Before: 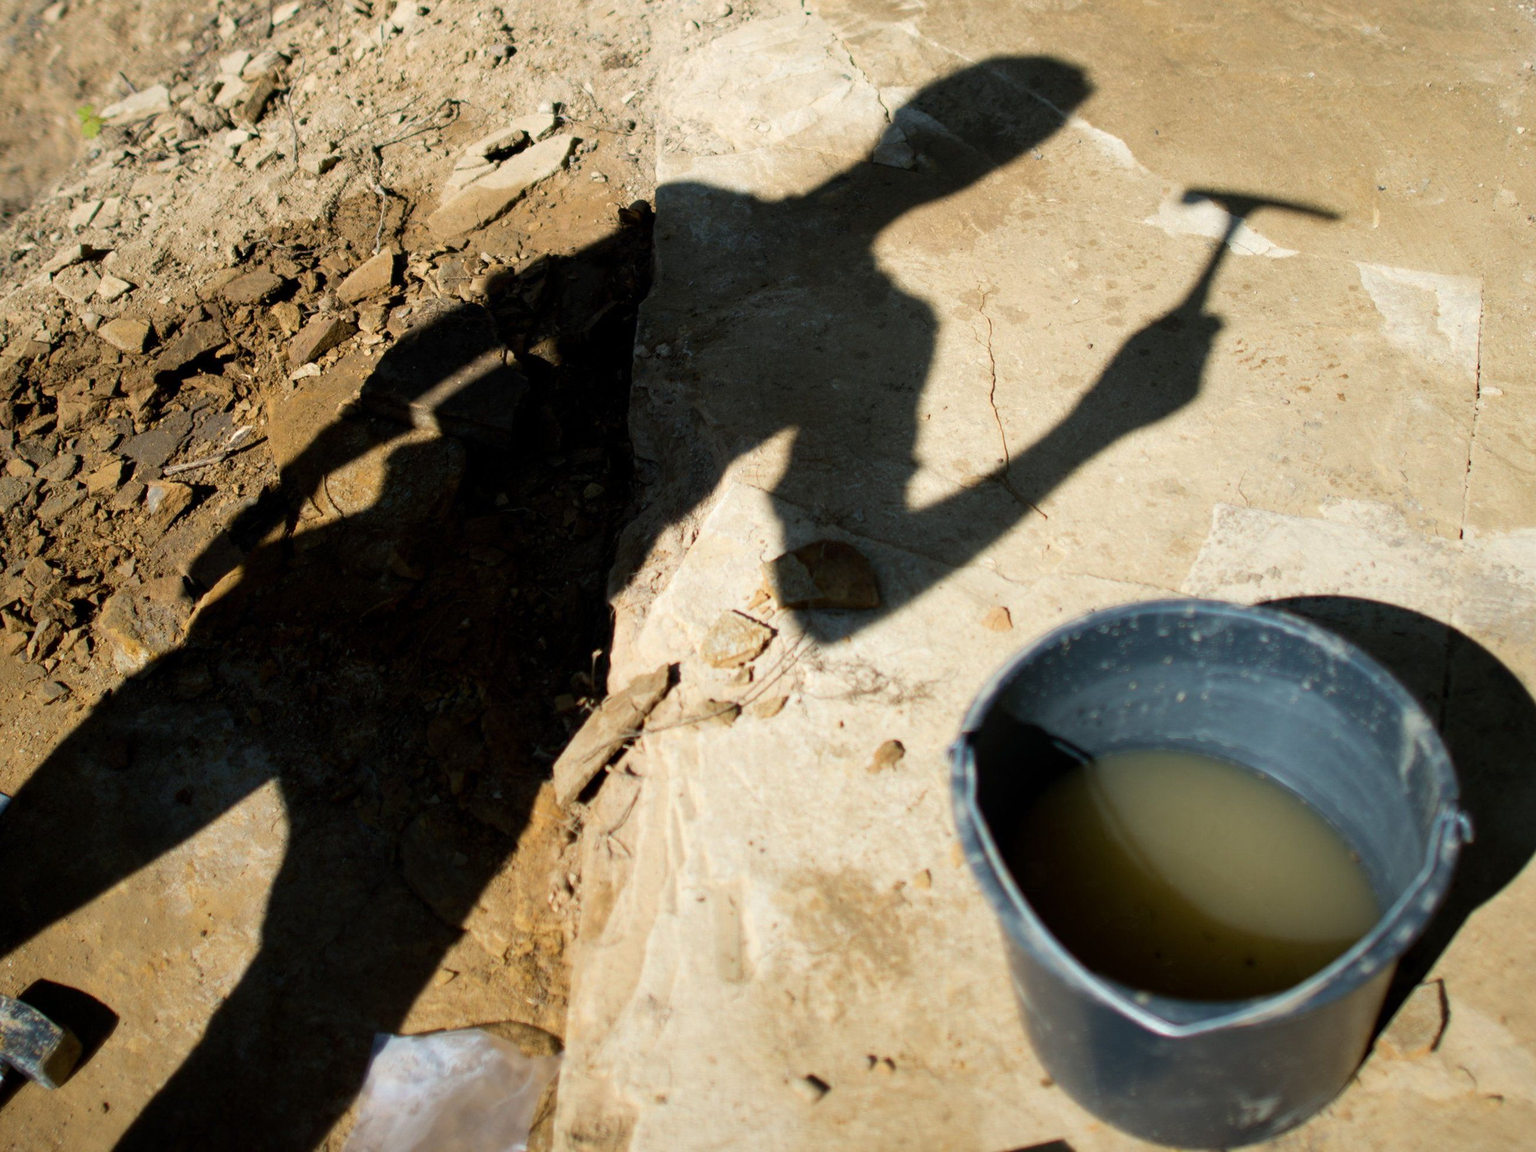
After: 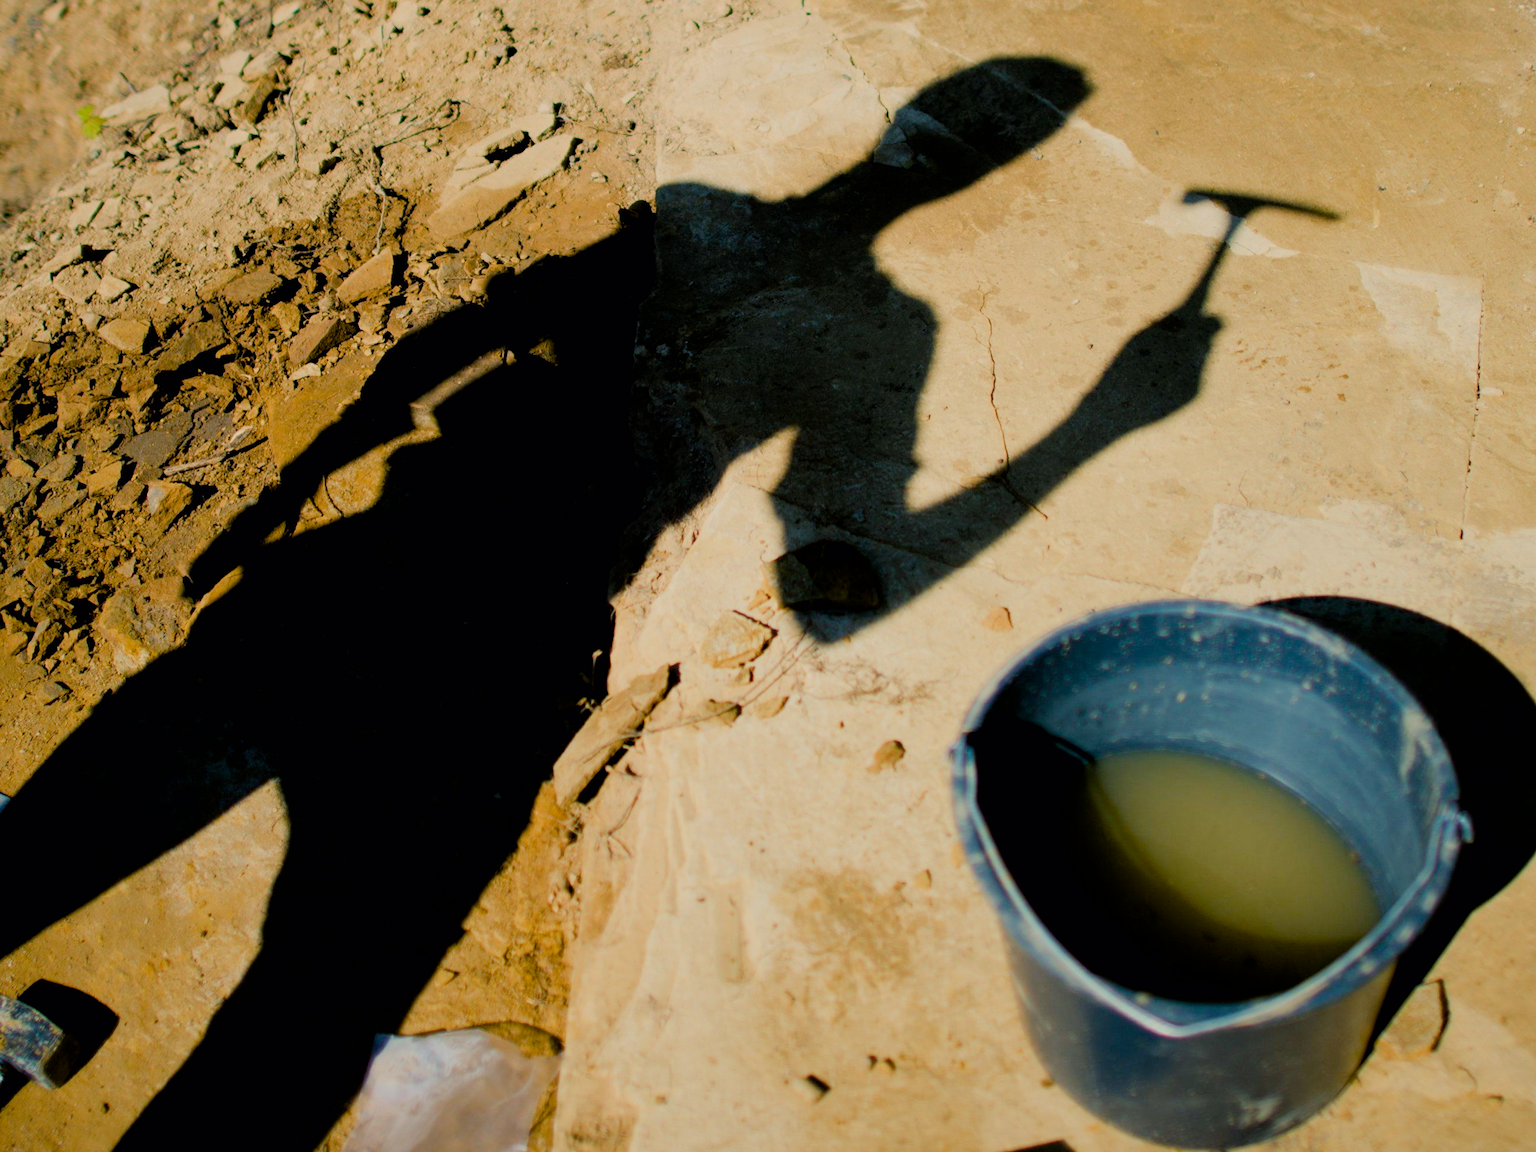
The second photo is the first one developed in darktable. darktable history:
filmic rgb: black relative exposure -7.15 EV, white relative exposure 5.36 EV, hardness 3.02, color science v6 (2022)
color balance rgb: shadows lift › chroma 3%, shadows lift › hue 240.84°, highlights gain › chroma 3%, highlights gain › hue 73.2°, global offset › luminance -0.5%, perceptual saturation grading › global saturation 20%, perceptual saturation grading › highlights -25%, perceptual saturation grading › shadows 50%, global vibrance 25.26%
